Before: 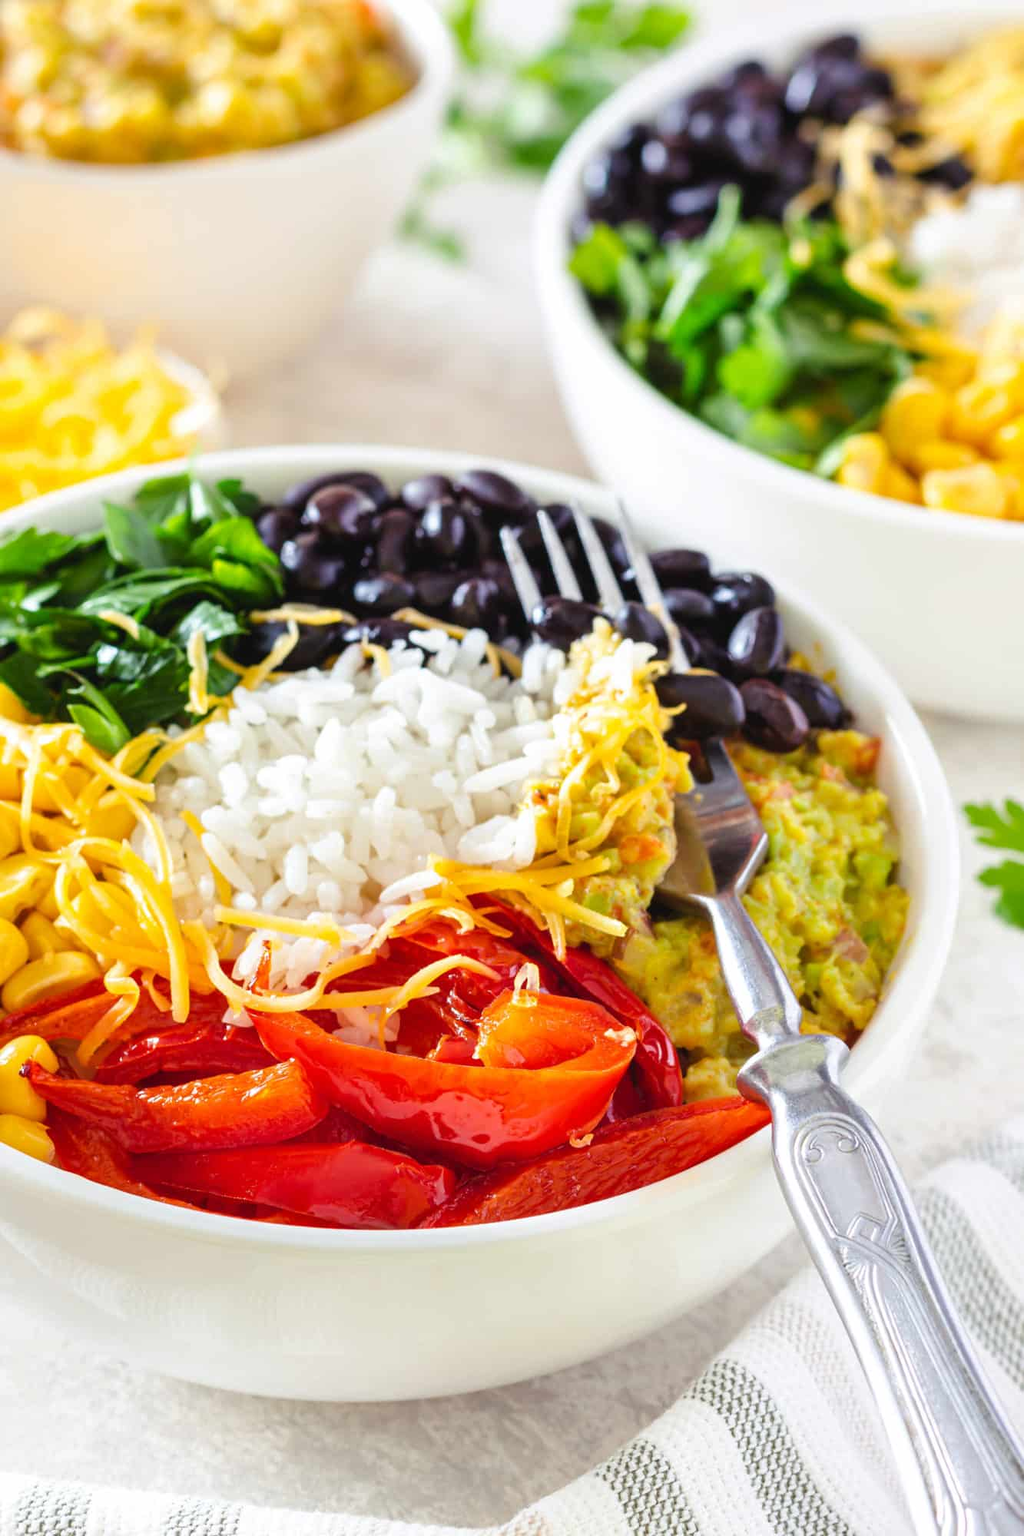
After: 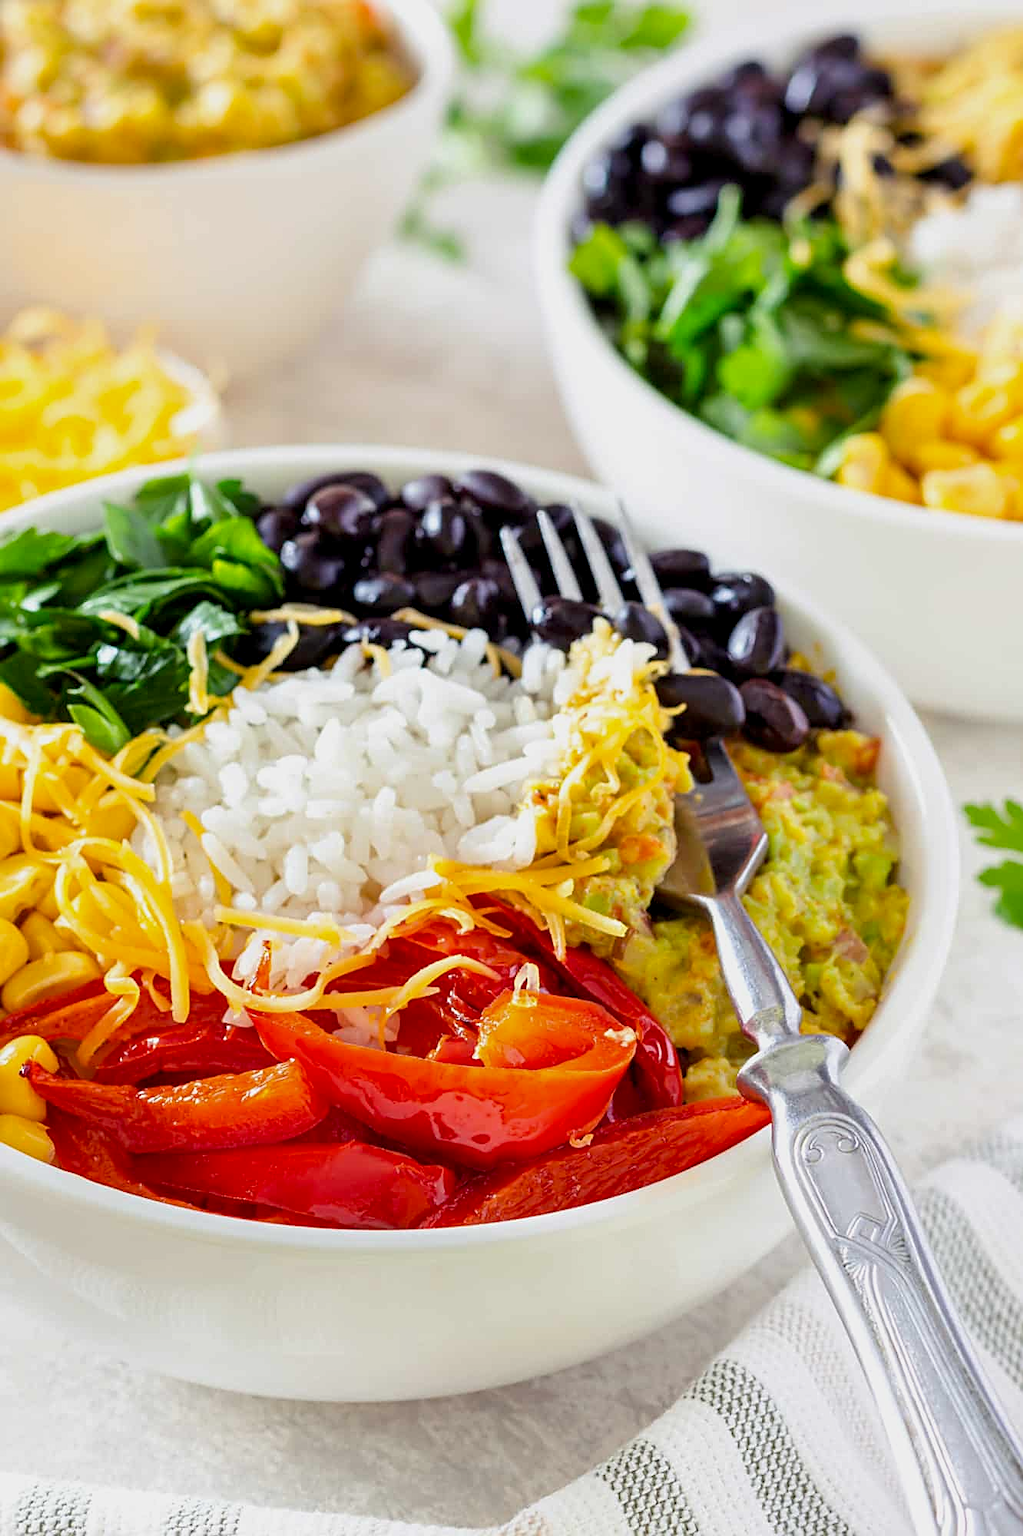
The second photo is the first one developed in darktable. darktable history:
sharpen: on, module defaults
exposure: black level correction 0.006, exposure -0.226 EV, compensate highlight preservation false
